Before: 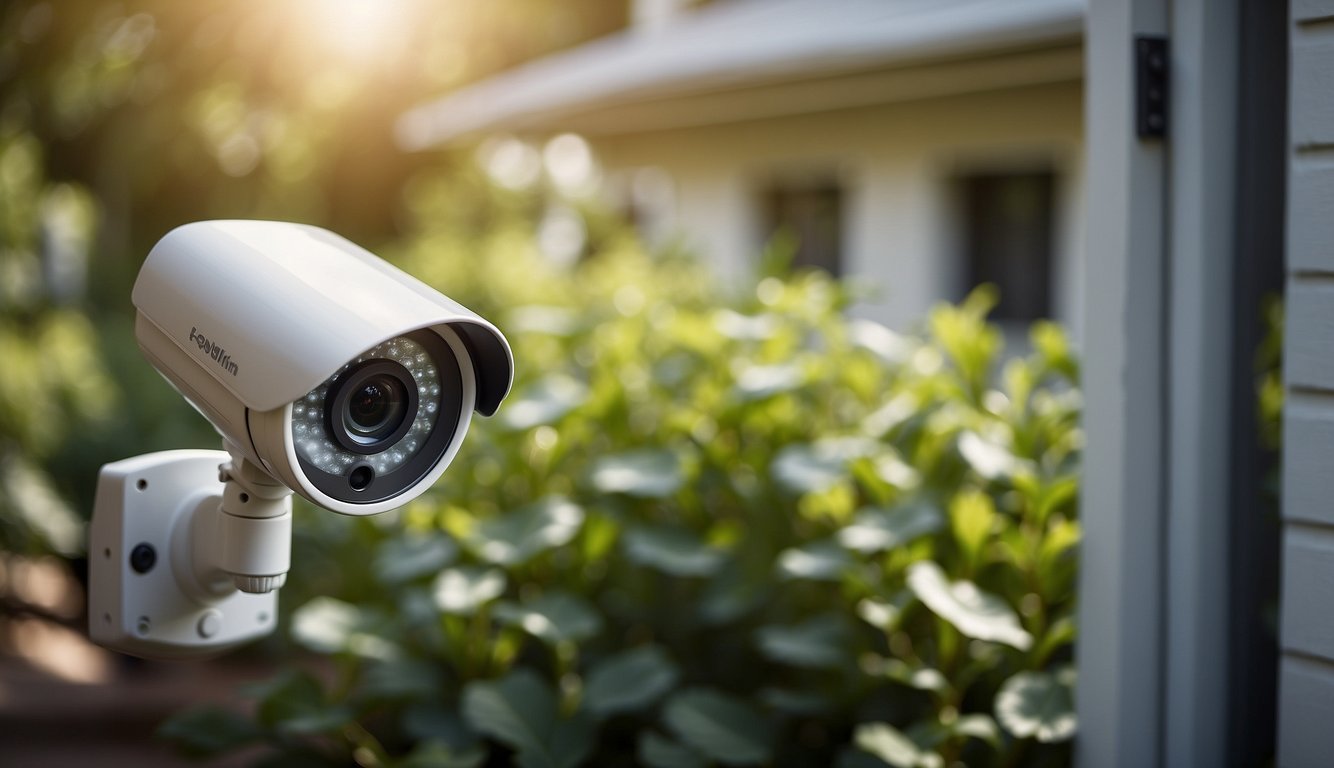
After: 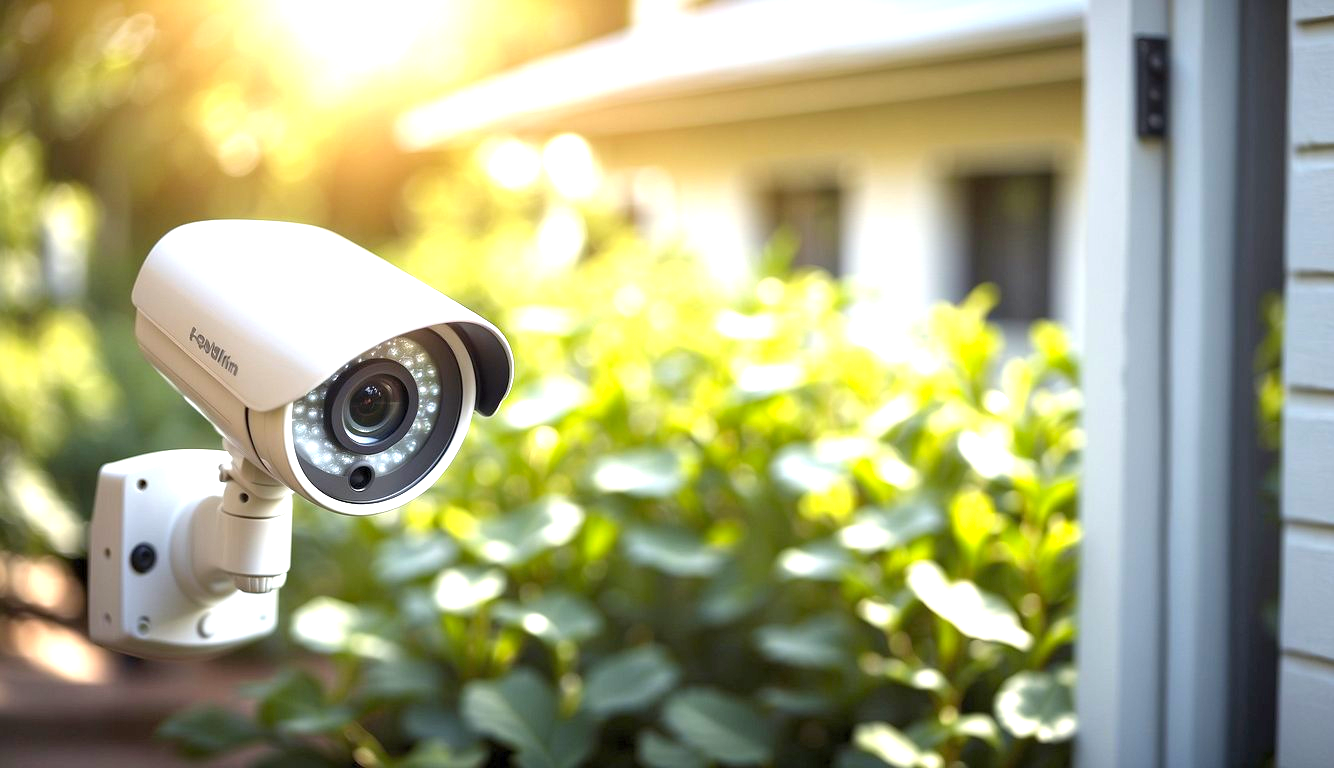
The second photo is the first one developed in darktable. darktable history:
exposure: exposure 1.5 EV, compensate highlight preservation false
contrast brightness saturation: contrast 0.03, brightness 0.06, saturation 0.13
